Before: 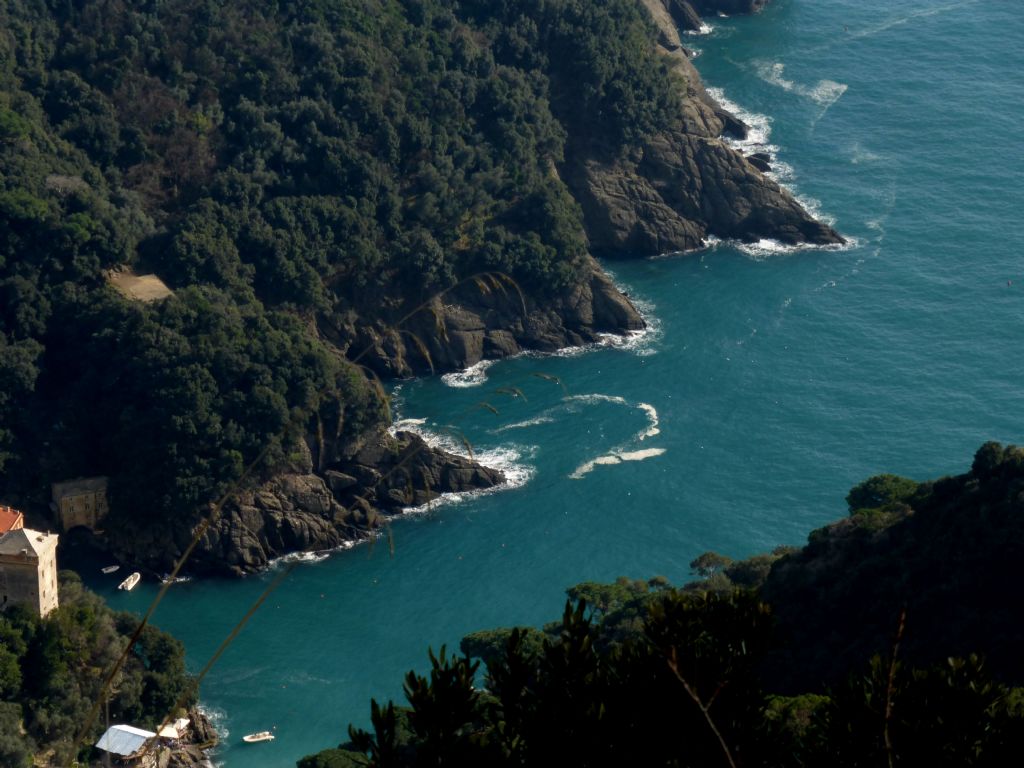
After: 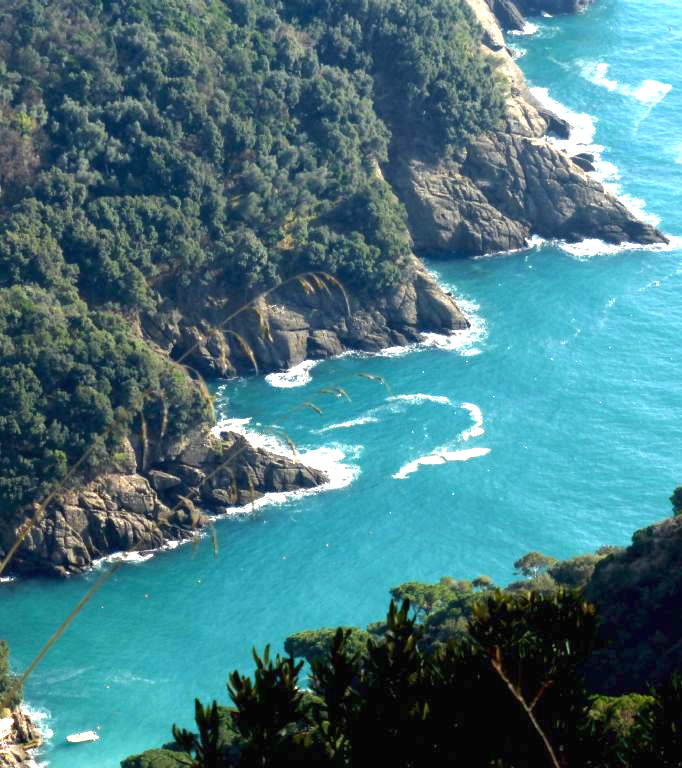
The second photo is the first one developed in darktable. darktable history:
crop: left 17.219%, right 16.125%
exposure: black level correction 0, exposure 2.293 EV, compensate highlight preservation false
